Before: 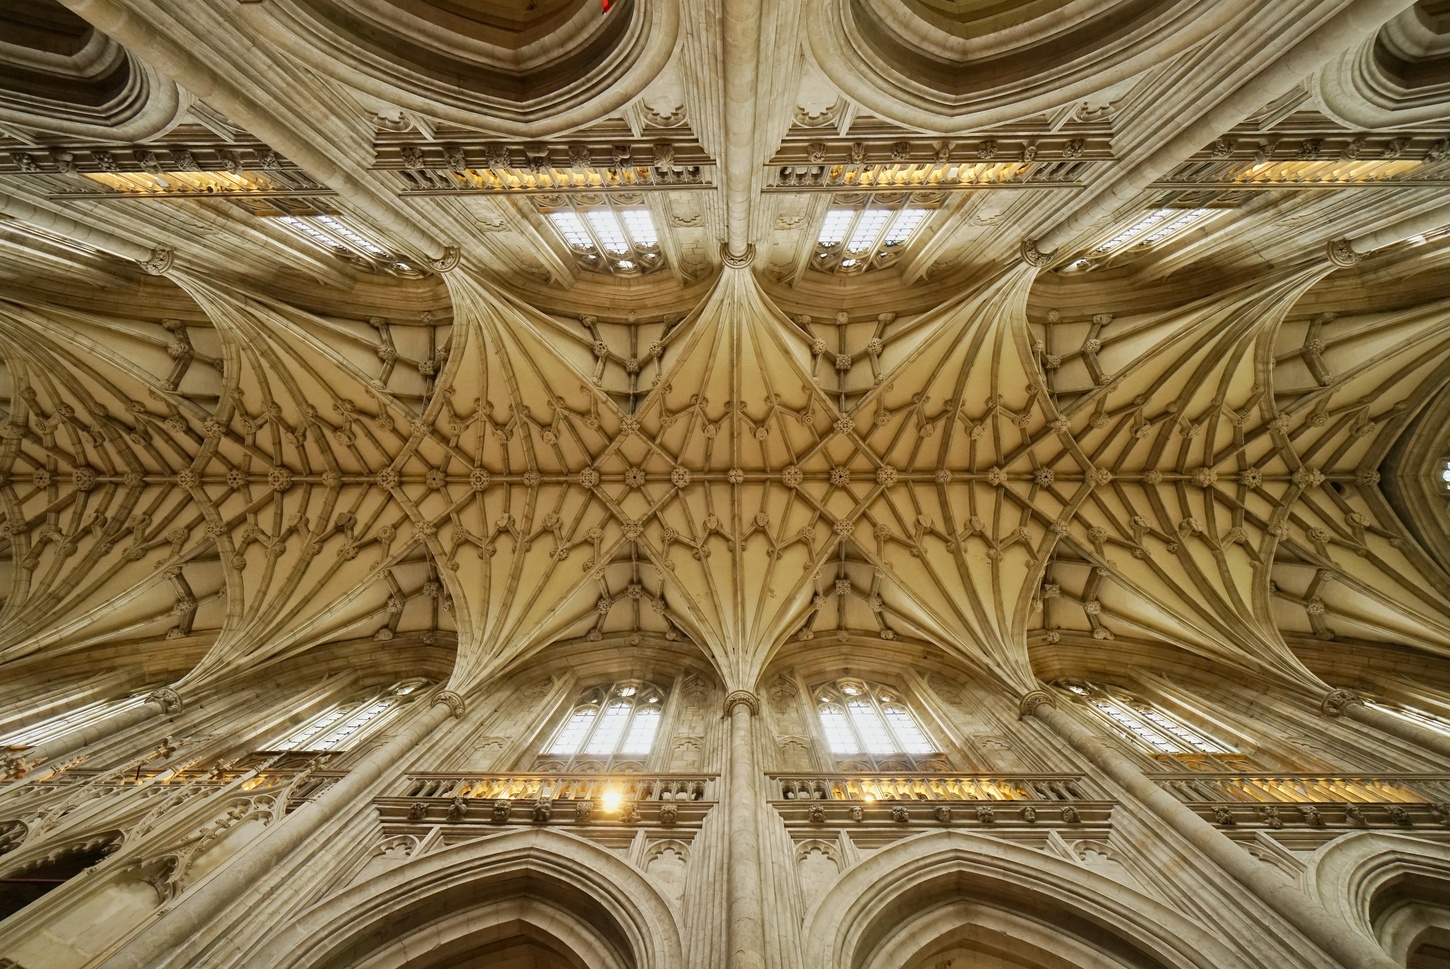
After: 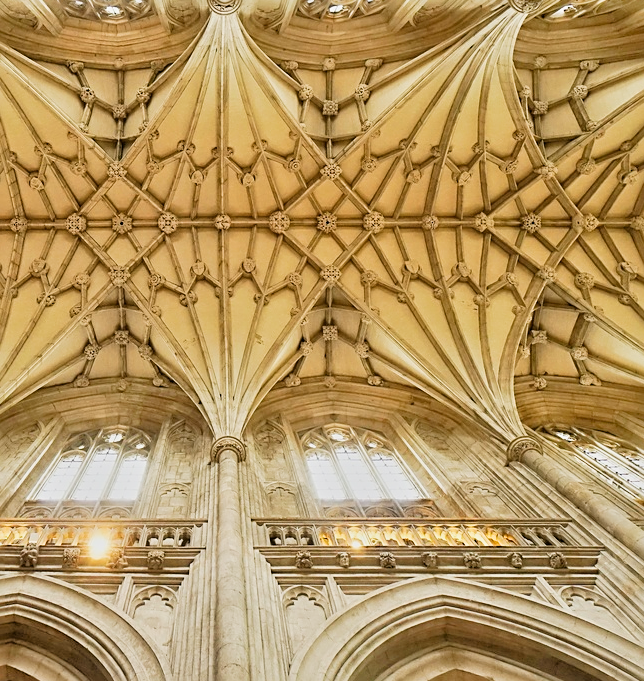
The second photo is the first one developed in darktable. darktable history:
sharpen: on, module defaults
crop: left 35.432%, top 26.233%, right 20.145%, bottom 3.432%
tone equalizer: -8 EV 2 EV, -7 EV 2 EV, -6 EV 2 EV, -5 EV 2 EV, -4 EV 2 EV, -3 EV 1.5 EV, -2 EV 1 EV, -1 EV 0.5 EV
filmic rgb: black relative exposure -5 EV, hardness 2.88, contrast 1.3, highlights saturation mix -30%
